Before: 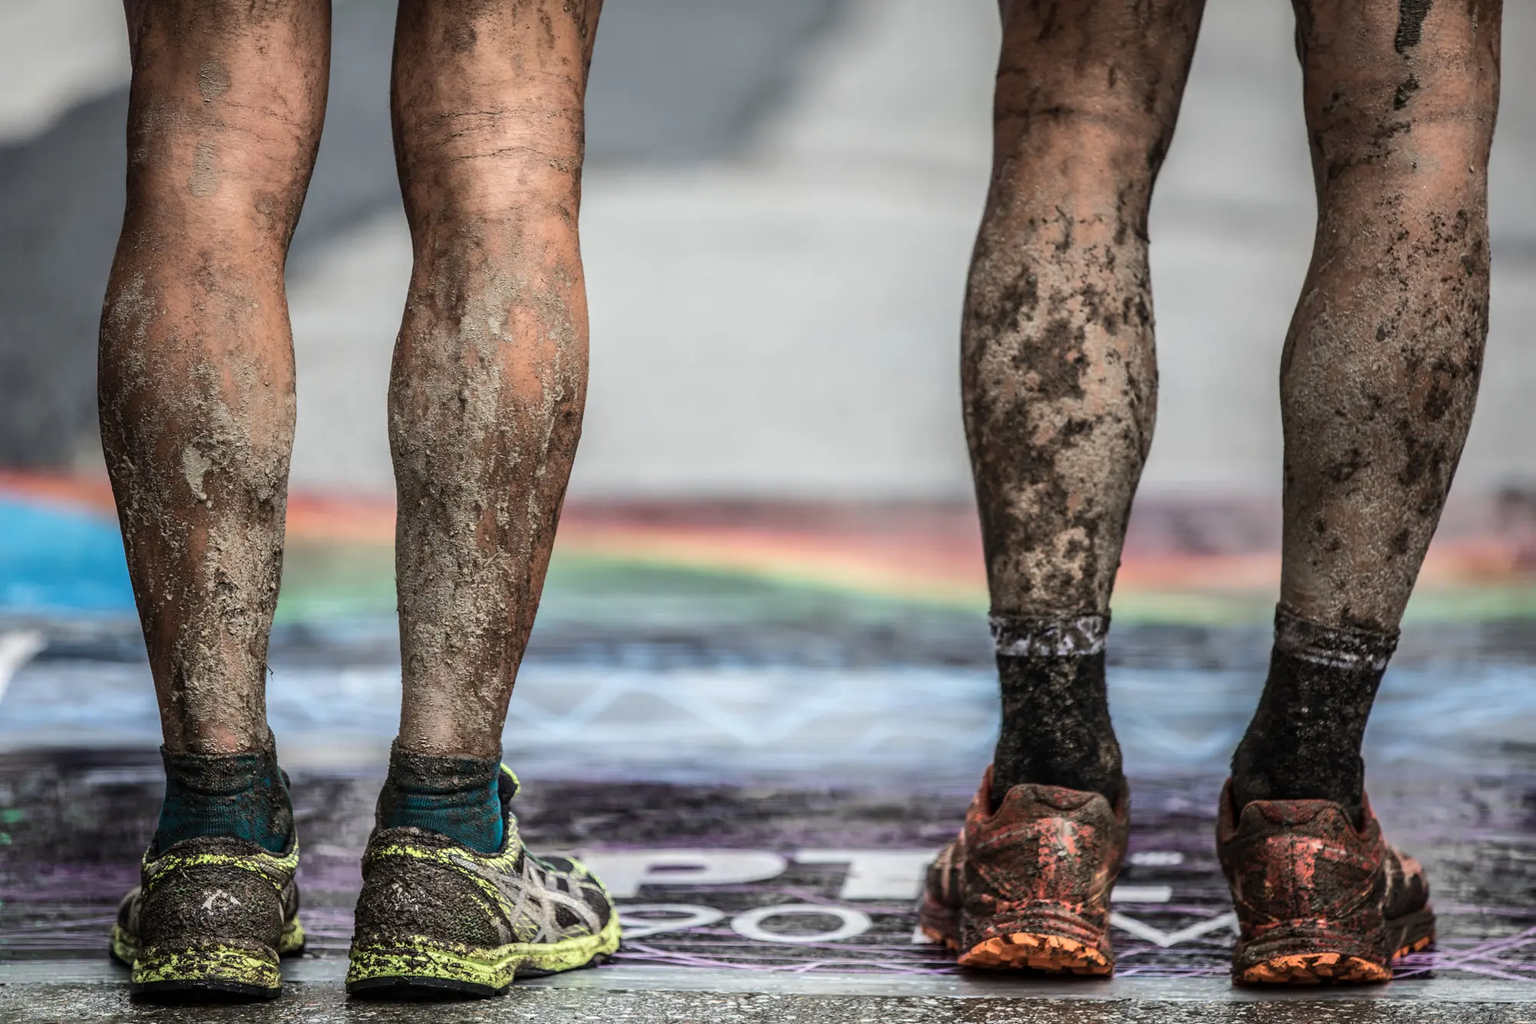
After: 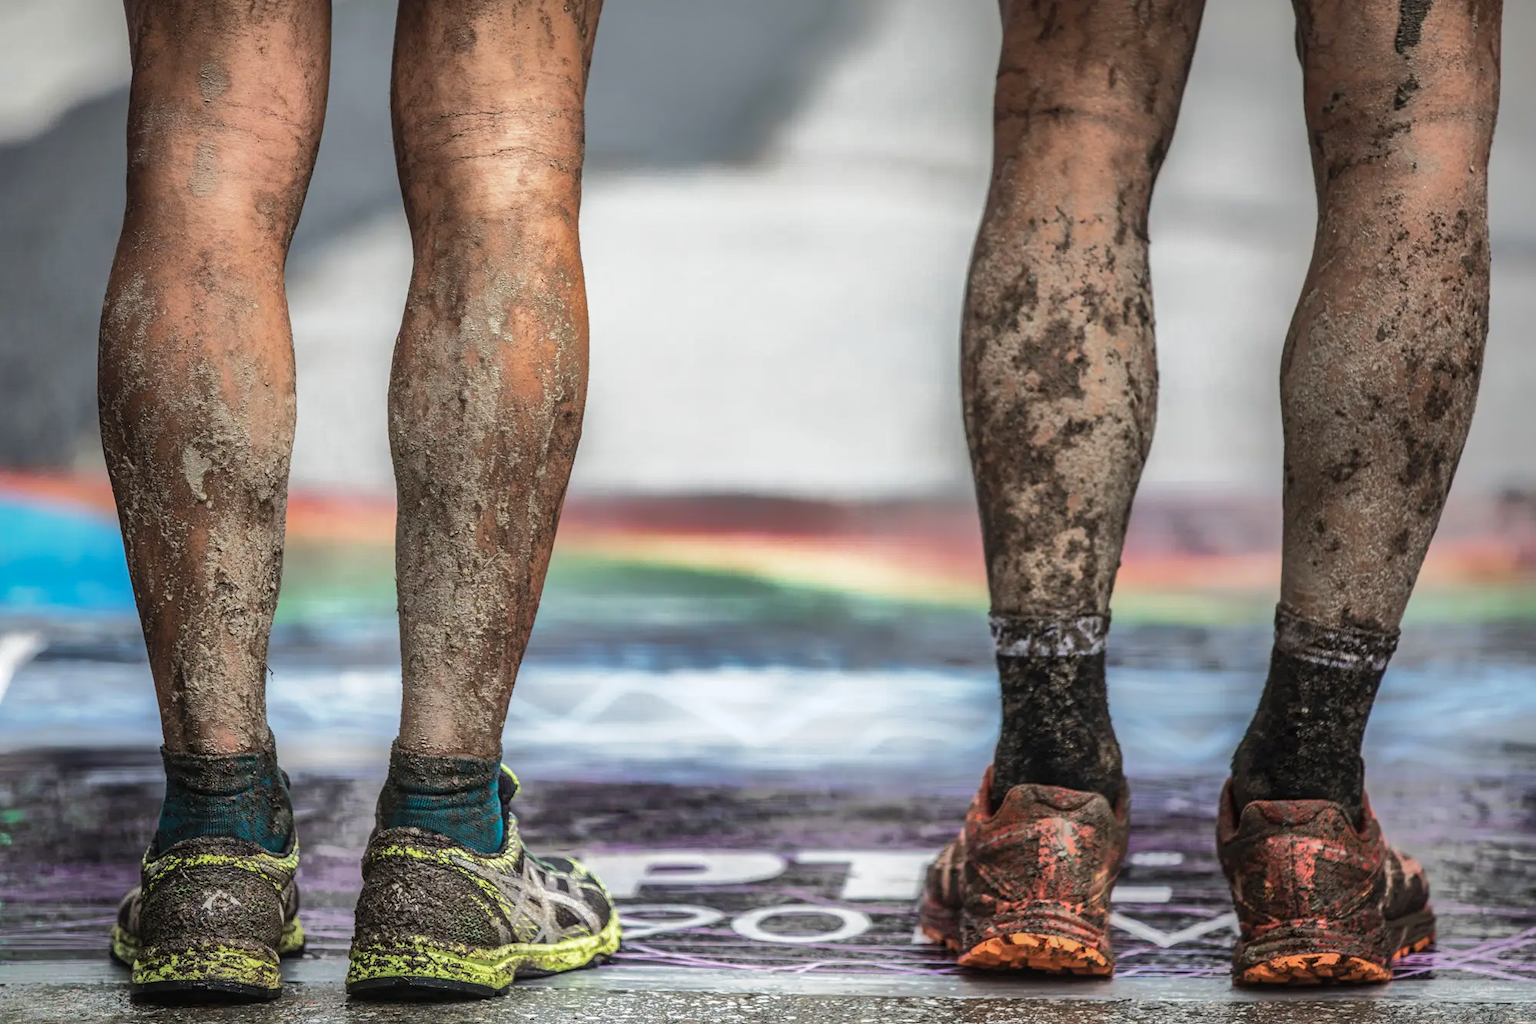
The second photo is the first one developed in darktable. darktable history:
shadows and highlights: shadows 25.77, highlights -70.01
base curve: curves: ch0 [(0, 0) (0.579, 0.807) (1, 1)], preserve colors none
contrast equalizer: octaves 7, y [[0.5, 0.5, 0.468, 0.5, 0.5, 0.5], [0.5 ×6], [0.5 ×6], [0 ×6], [0 ×6]]
tone equalizer: -8 EV -0.001 EV, -7 EV 0.001 EV, -6 EV -0.002 EV, -5 EV -0.012 EV, -4 EV -0.06 EV, -3 EV -0.197 EV, -2 EV -0.296 EV, -1 EV 0.107 EV, +0 EV 0.286 EV, mask exposure compensation -0.493 EV
